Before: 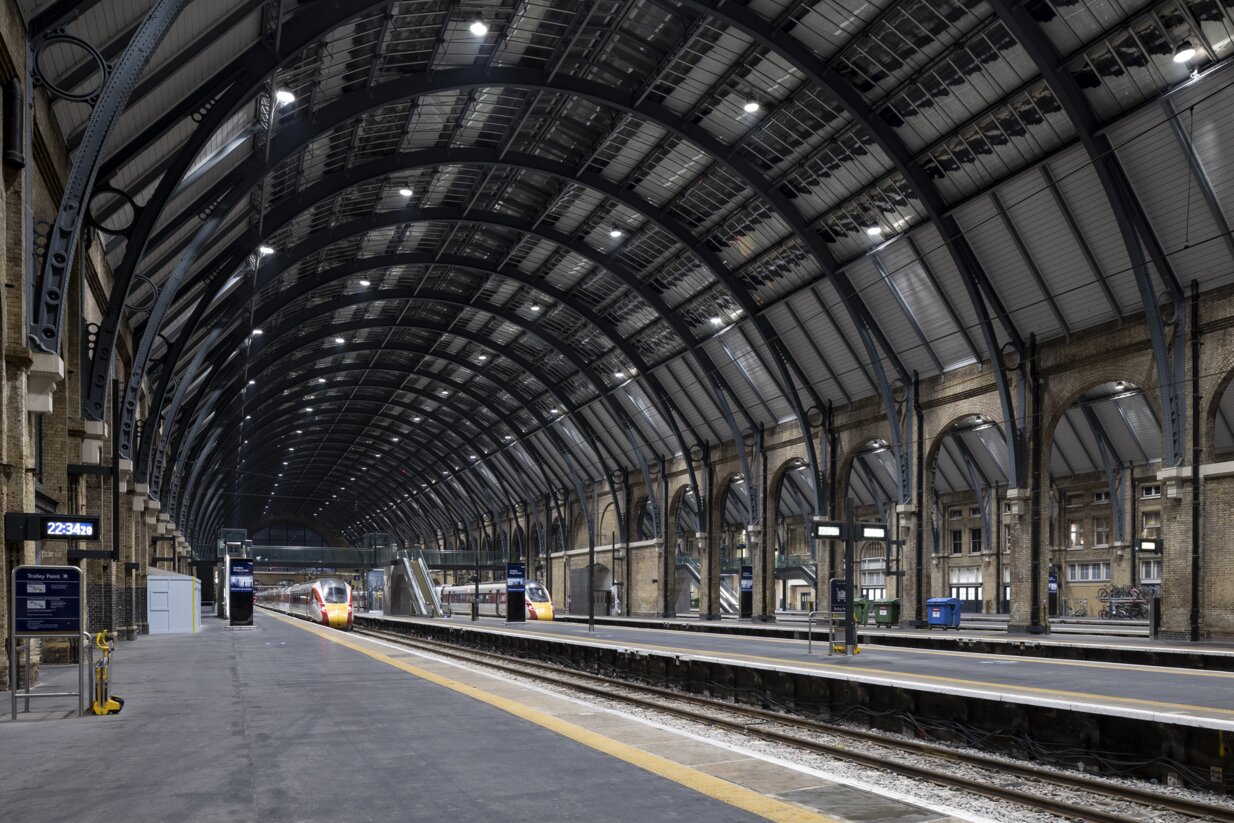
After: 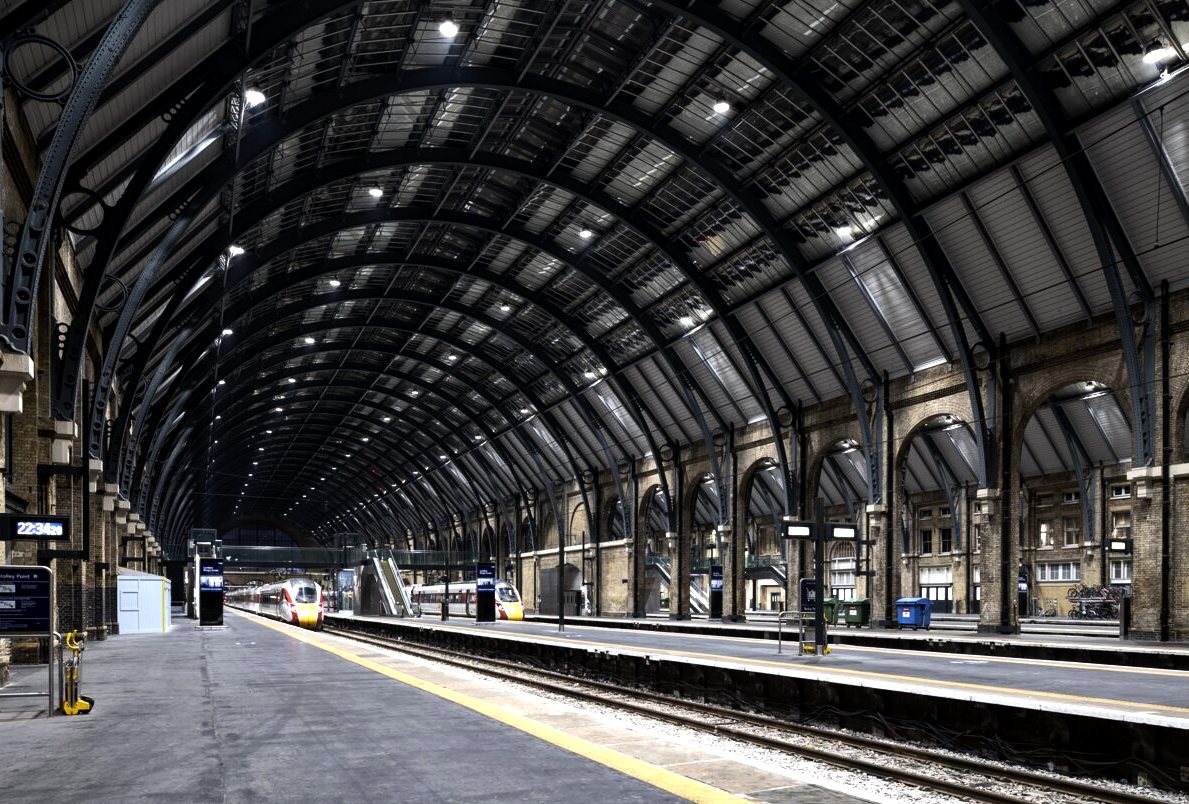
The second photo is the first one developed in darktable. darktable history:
crop and rotate: left 2.536%, right 1.107%, bottom 2.246%
contrast brightness saturation: saturation 0.13
tone equalizer: -8 EV -1.08 EV, -7 EV -1.01 EV, -6 EV -0.867 EV, -5 EV -0.578 EV, -3 EV 0.578 EV, -2 EV 0.867 EV, -1 EV 1.01 EV, +0 EV 1.08 EV, edges refinement/feathering 500, mask exposure compensation -1.57 EV, preserve details no
local contrast: highlights 100%, shadows 100%, detail 120%, midtone range 0.2
